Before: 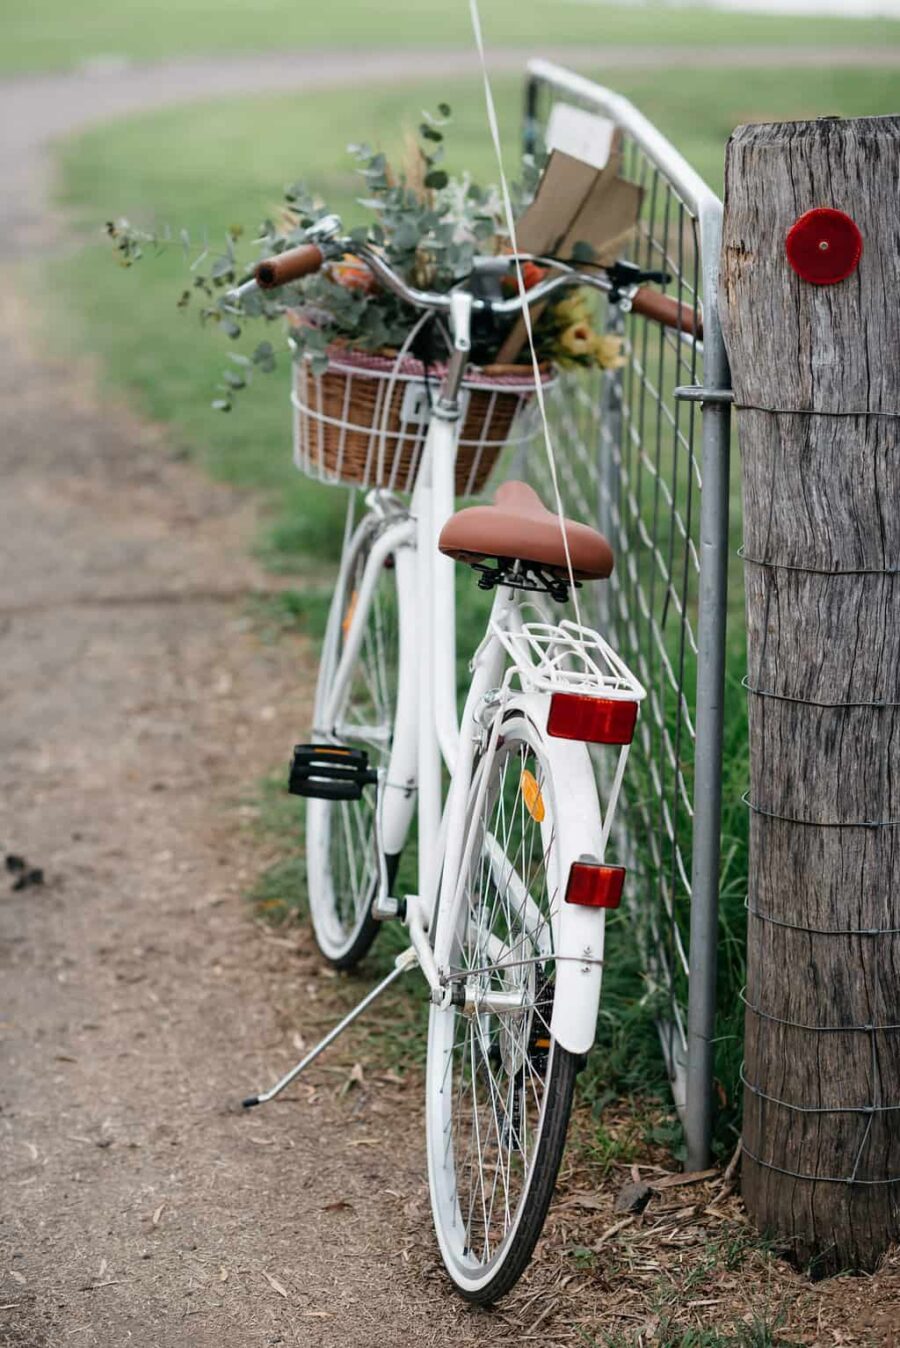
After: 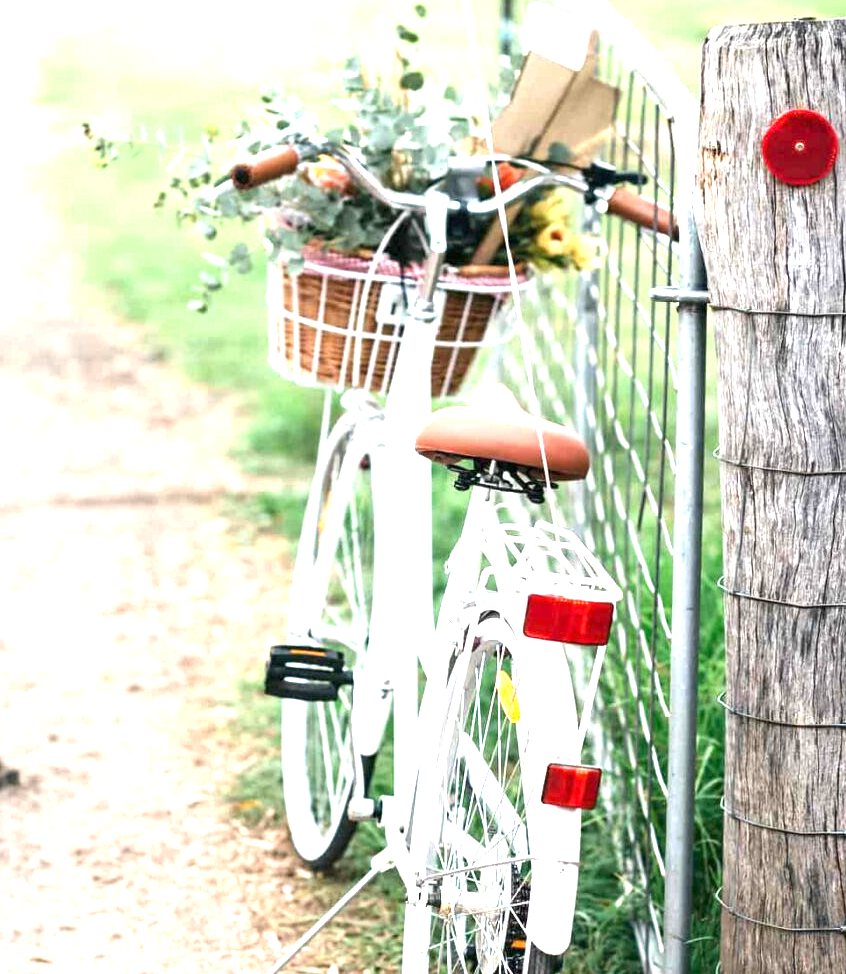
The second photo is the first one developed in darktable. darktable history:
crop: left 2.668%, top 7.365%, right 3.327%, bottom 20.322%
exposure: exposure 1.99 EV, compensate highlight preservation false
